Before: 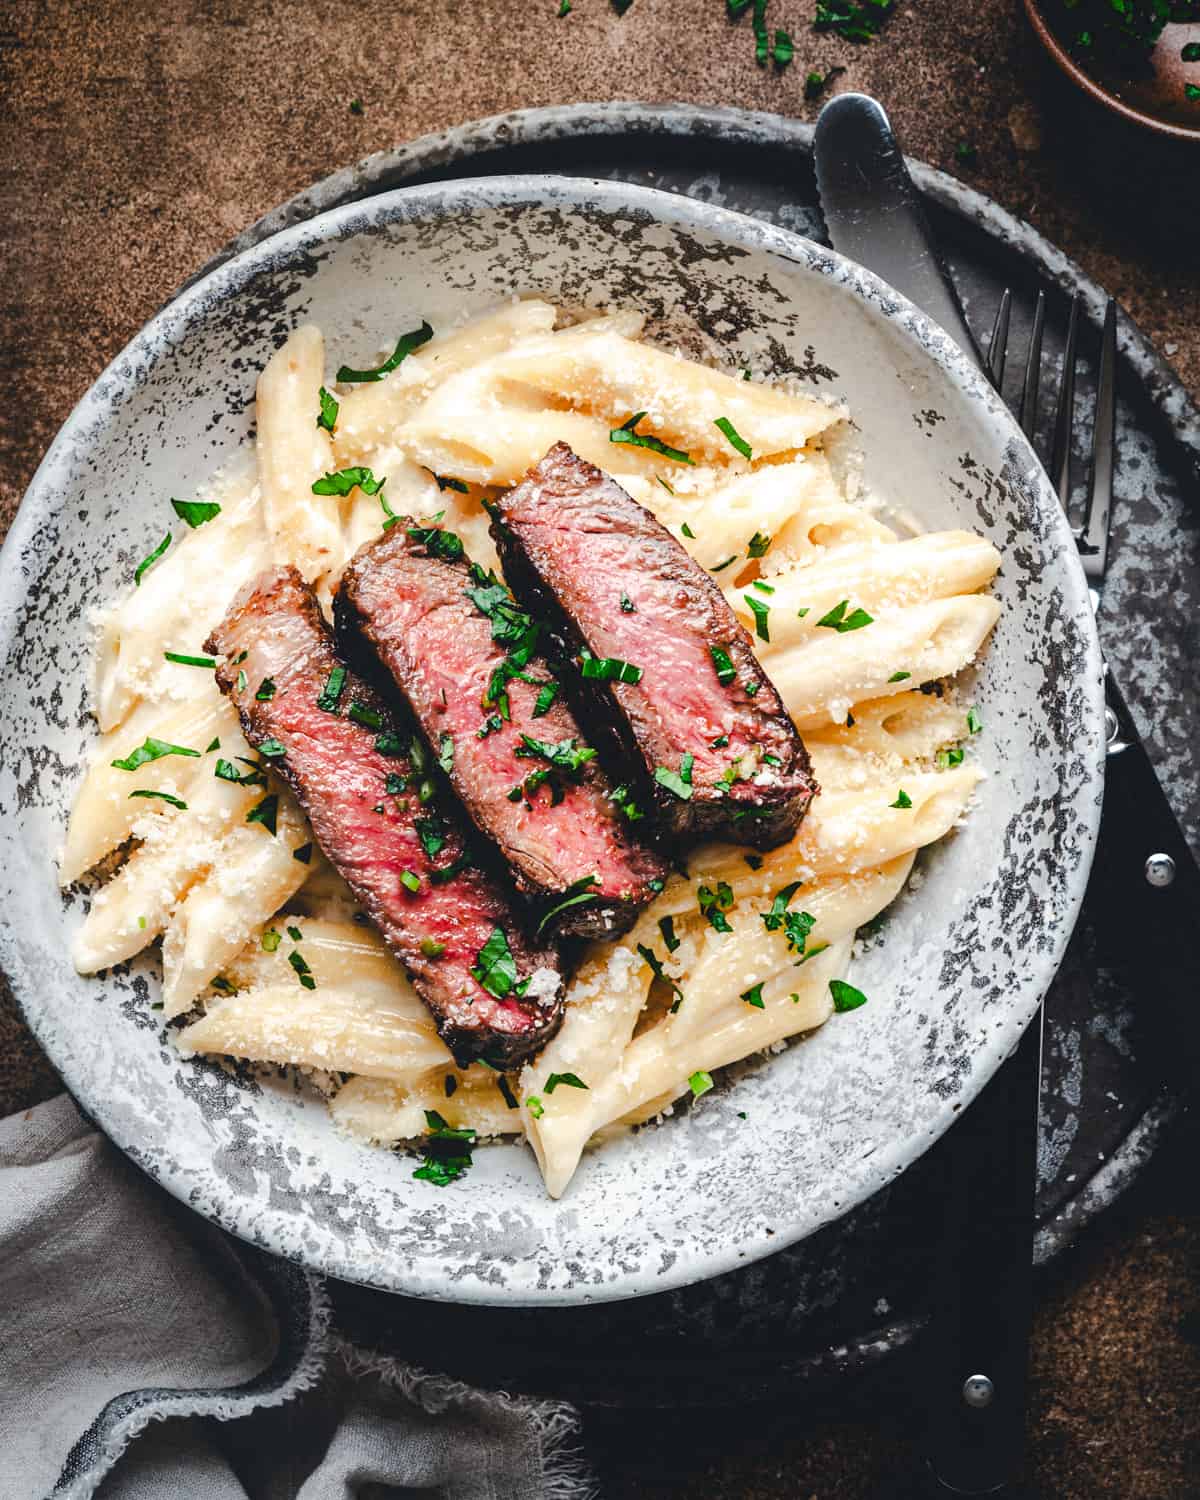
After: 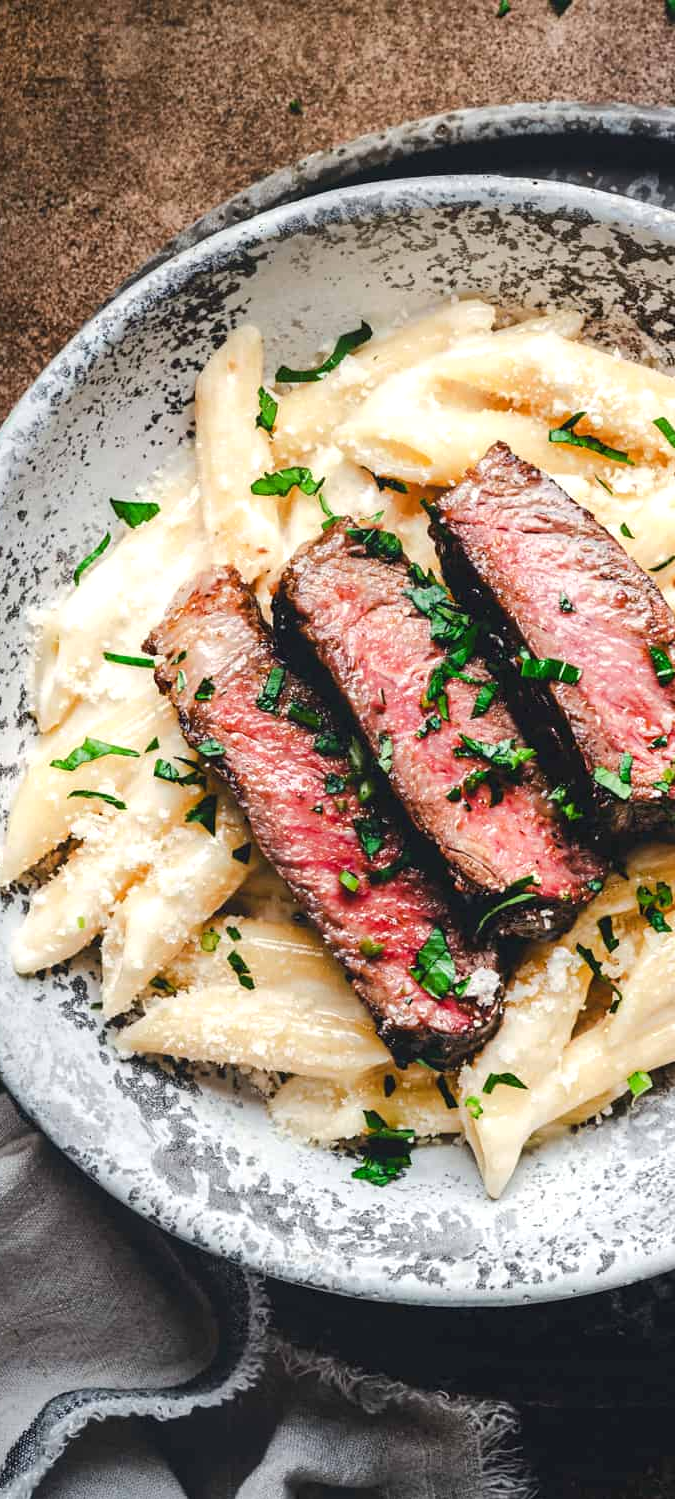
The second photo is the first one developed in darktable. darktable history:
crop: left 5.114%, right 38.589%
exposure: exposure 0.128 EV, compensate highlight preservation false
